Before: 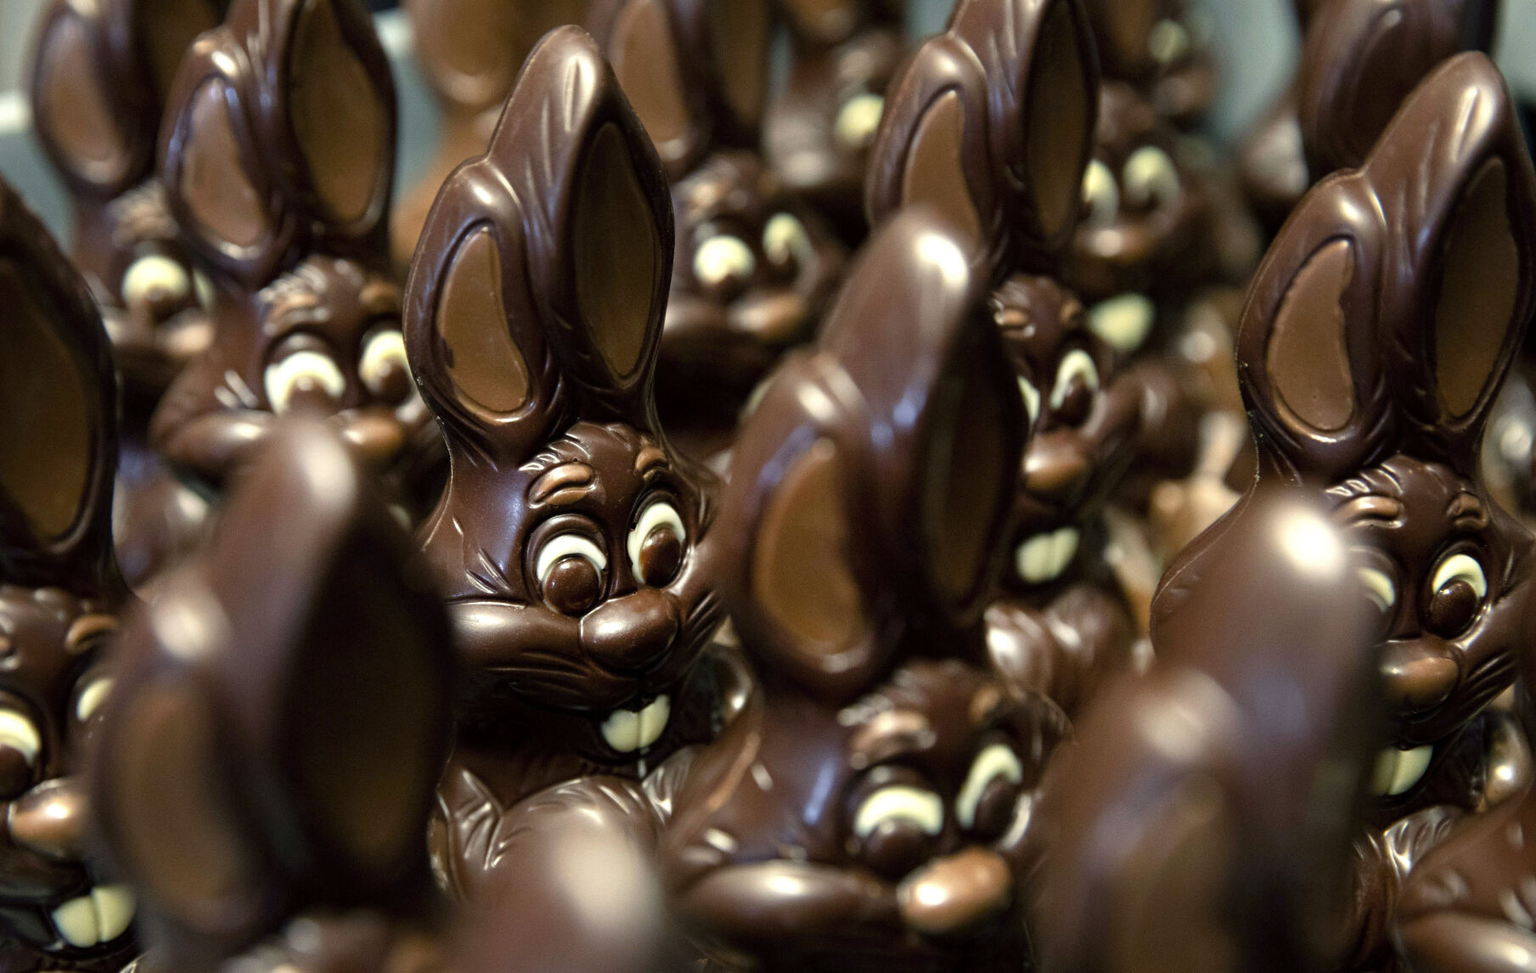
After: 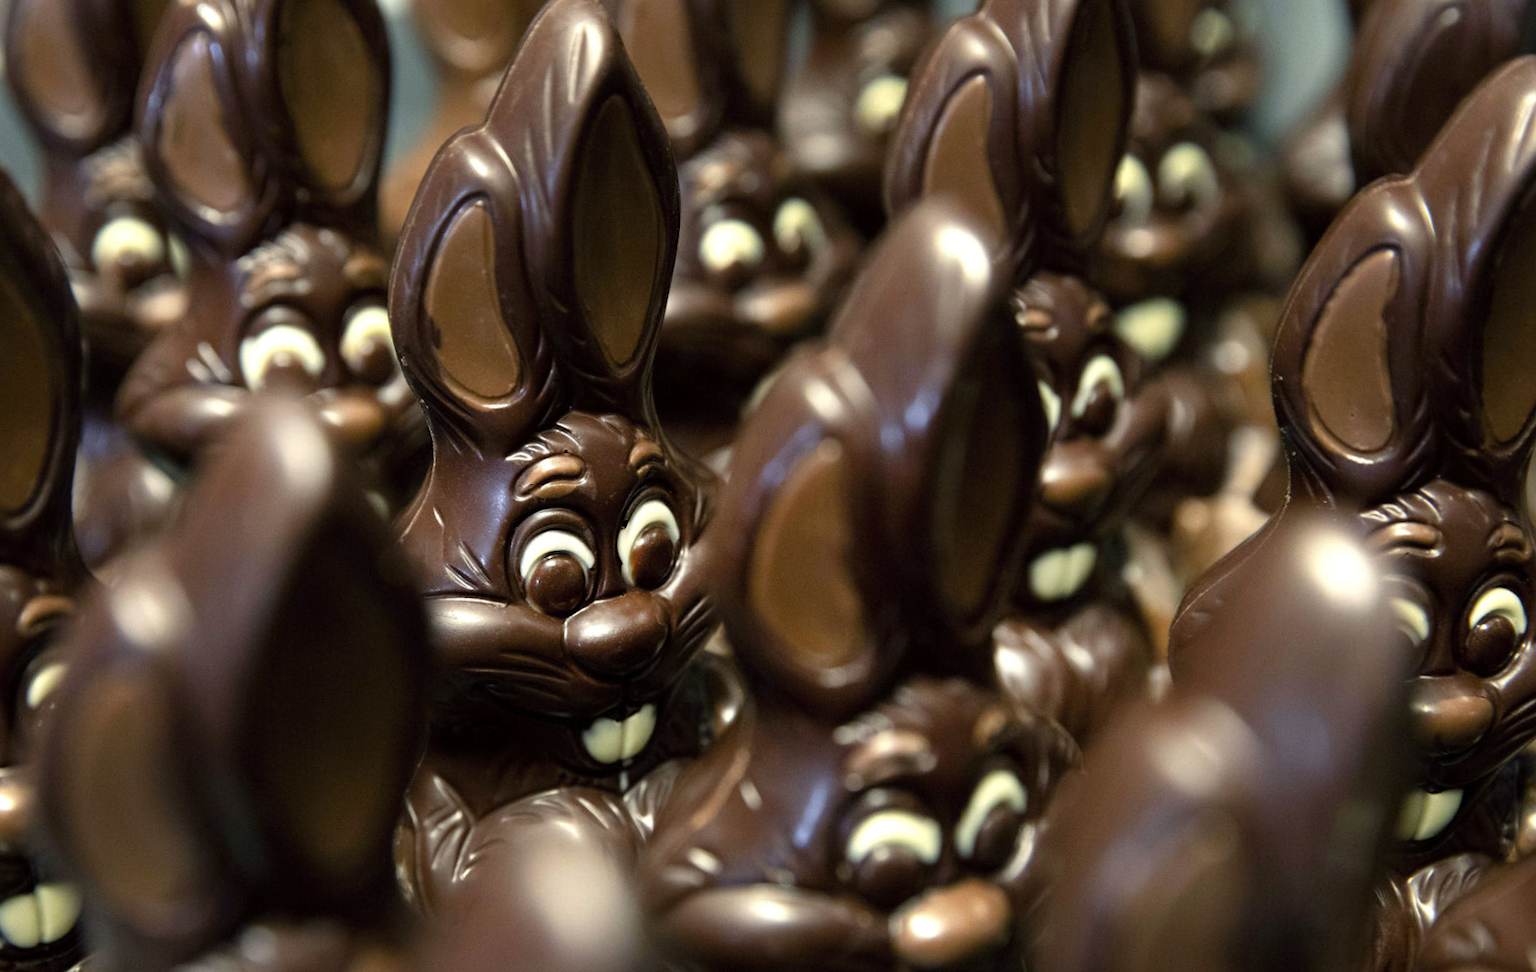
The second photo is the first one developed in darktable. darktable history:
crop and rotate: angle -2.22°
